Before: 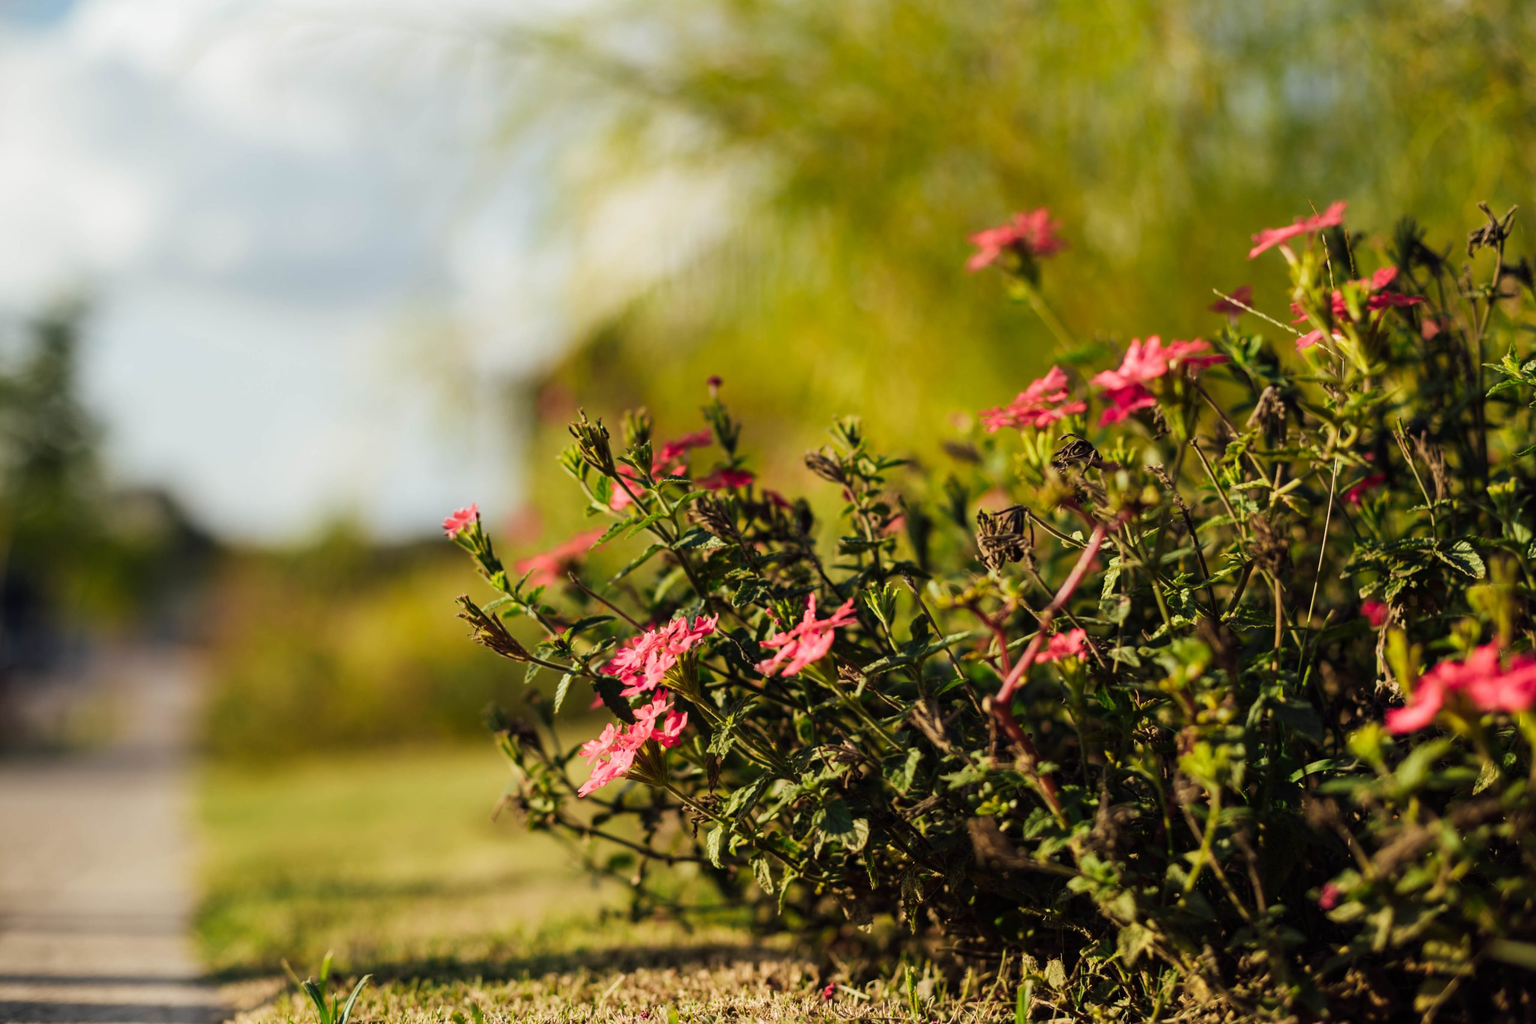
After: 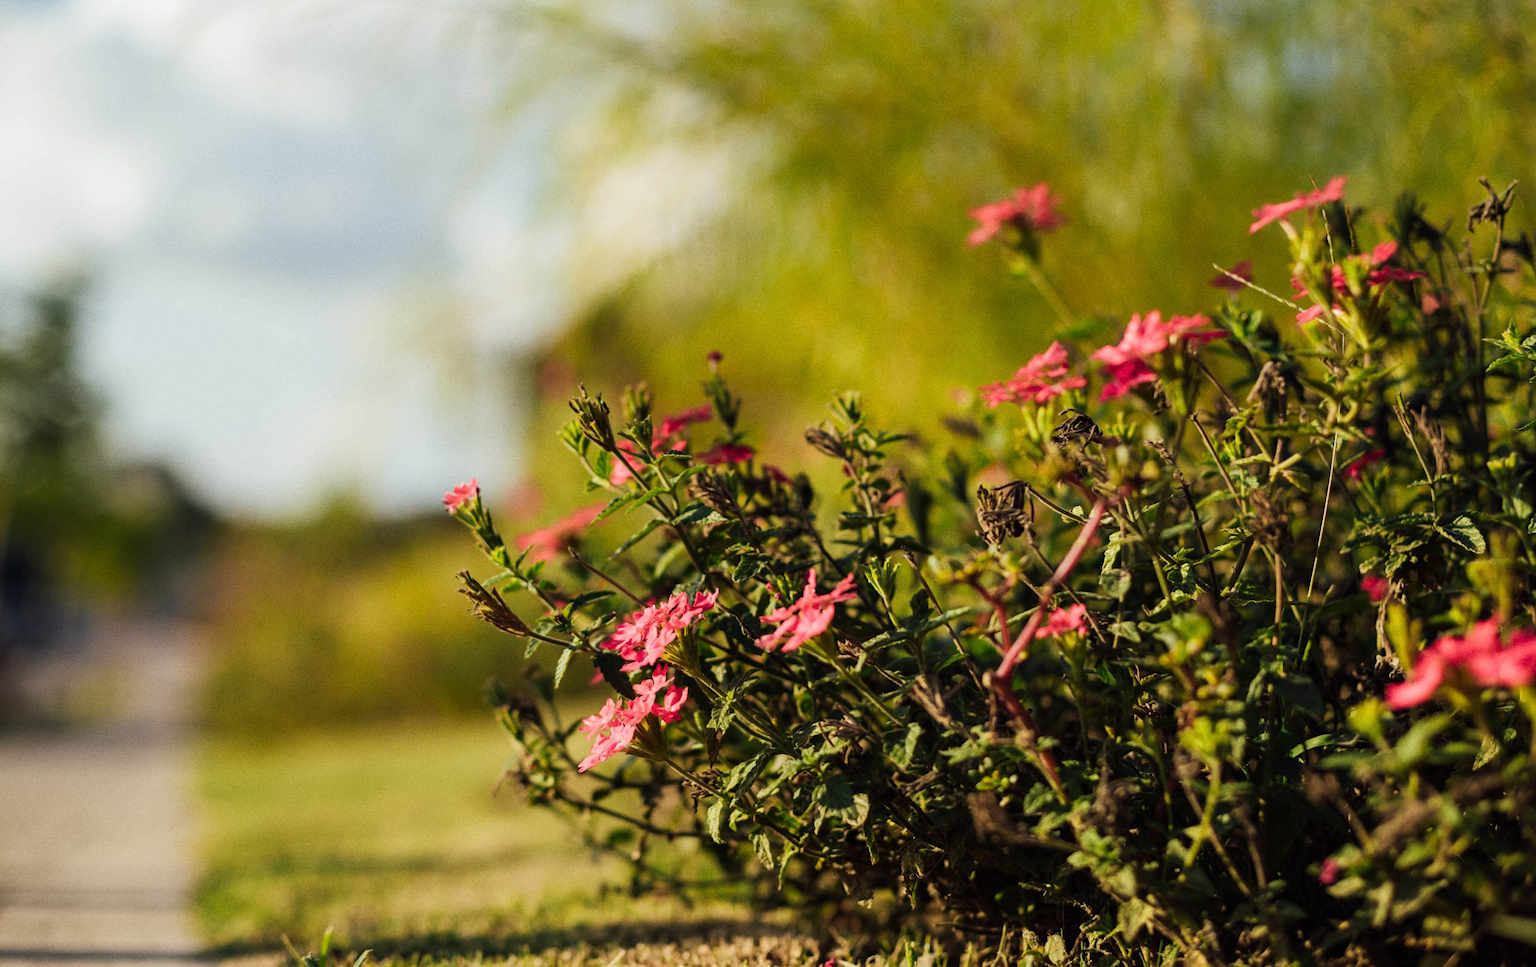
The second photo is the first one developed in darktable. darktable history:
crop and rotate: top 2.479%, bottom 3.018%
grain: coarseness 3.21 ISO
